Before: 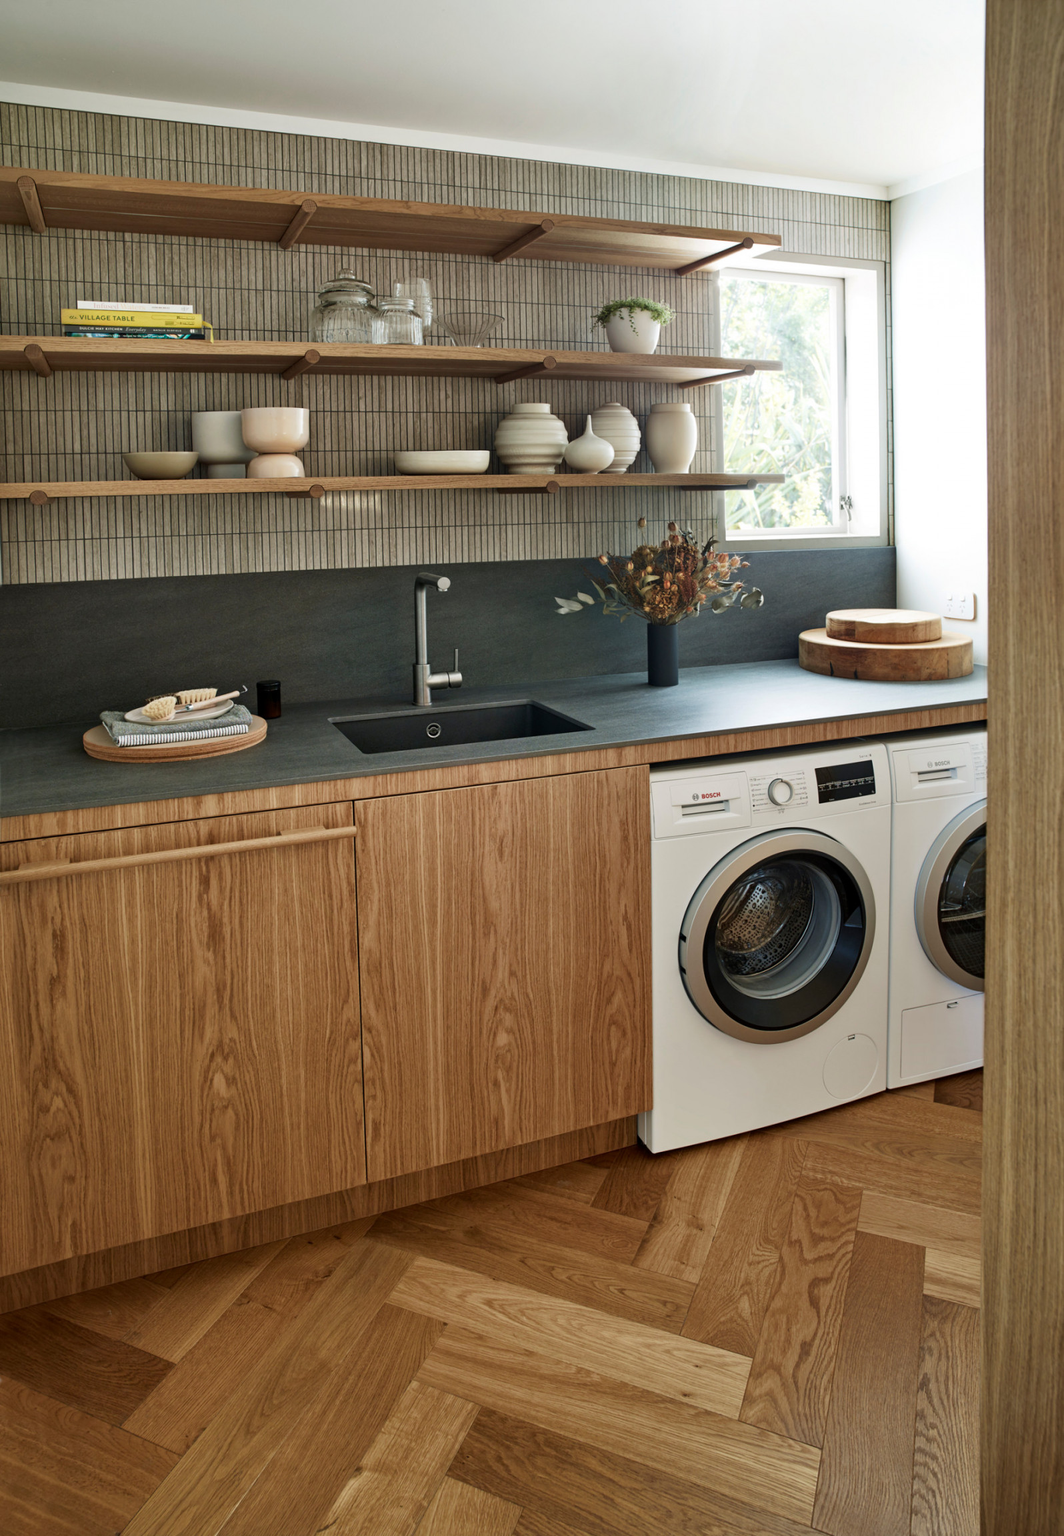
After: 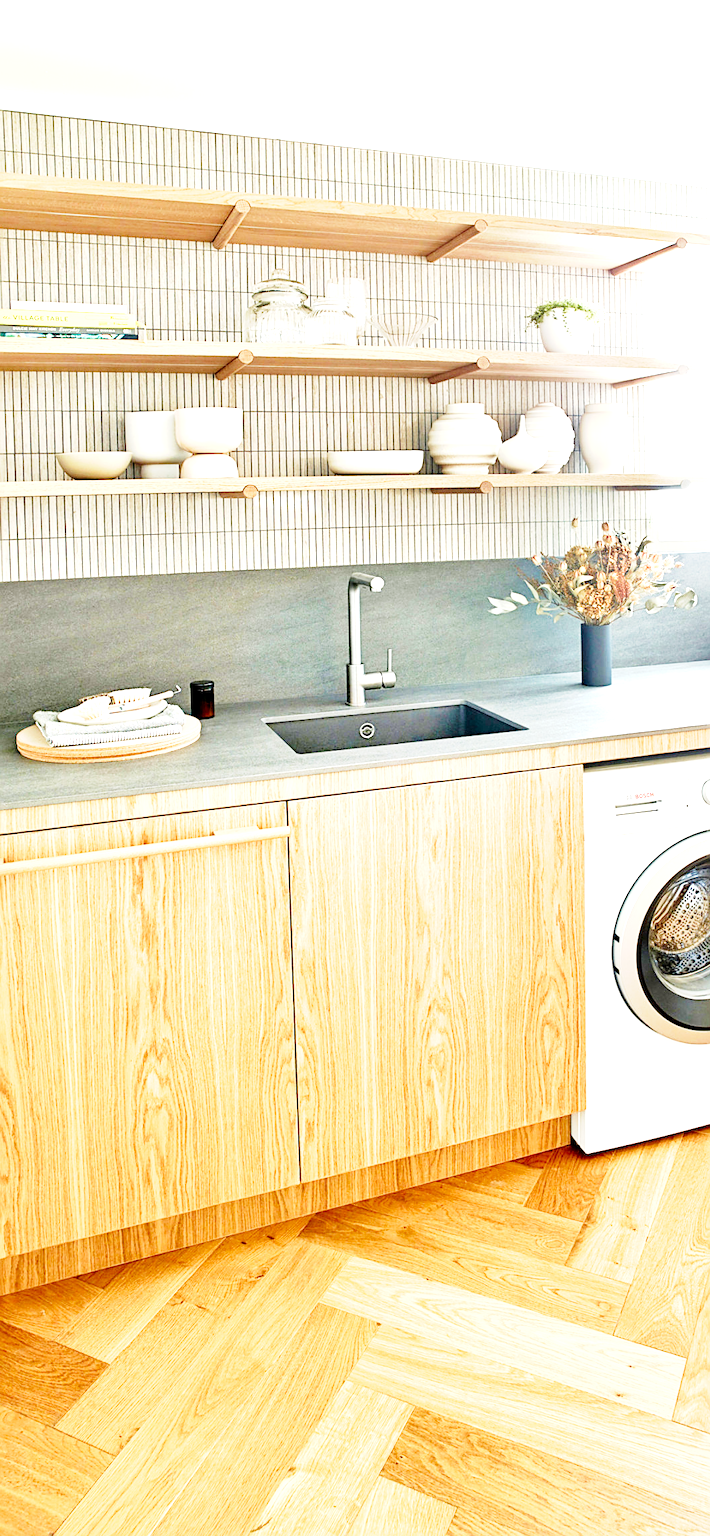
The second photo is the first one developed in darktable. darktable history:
exposure: black level correction 0.001, exposure 2.682 EV, compensate highlight preservation false
sharpen: on, module defaults
crop and rotate: left 6.322%, right 26.85%
tone equalizer: -8 EV -0.002 EV, -7 EV 0.005 EV, -6 EV -0.023 EV, -5 EV 0.021 EV, -4 EV -0.025 EV, -3 EV 0.026 EV, -2 EV -0.085 EV, -1 EV -0.296 EV, +0 EV -0.595 EV
base curve: curves: ch0 [(0, 0) (0, 0.001) (0.001, 0.001) (0.004, 0.002) (0.007, 0.004) (0.015, 0.013) (0.033, 0.045) (0.052, 0.096) (0.075, 0.17) (0.099, 0.241) (0.163, 0.42) (0.219, 0.55) (0.259, 0.616) (0.327, 0.722) (0.365, 0.765) (0.522, 0.873) (0.547, 0.881) (0.689, 0.919) (0.826, 0.952) (1, 1)], preserve colors none
